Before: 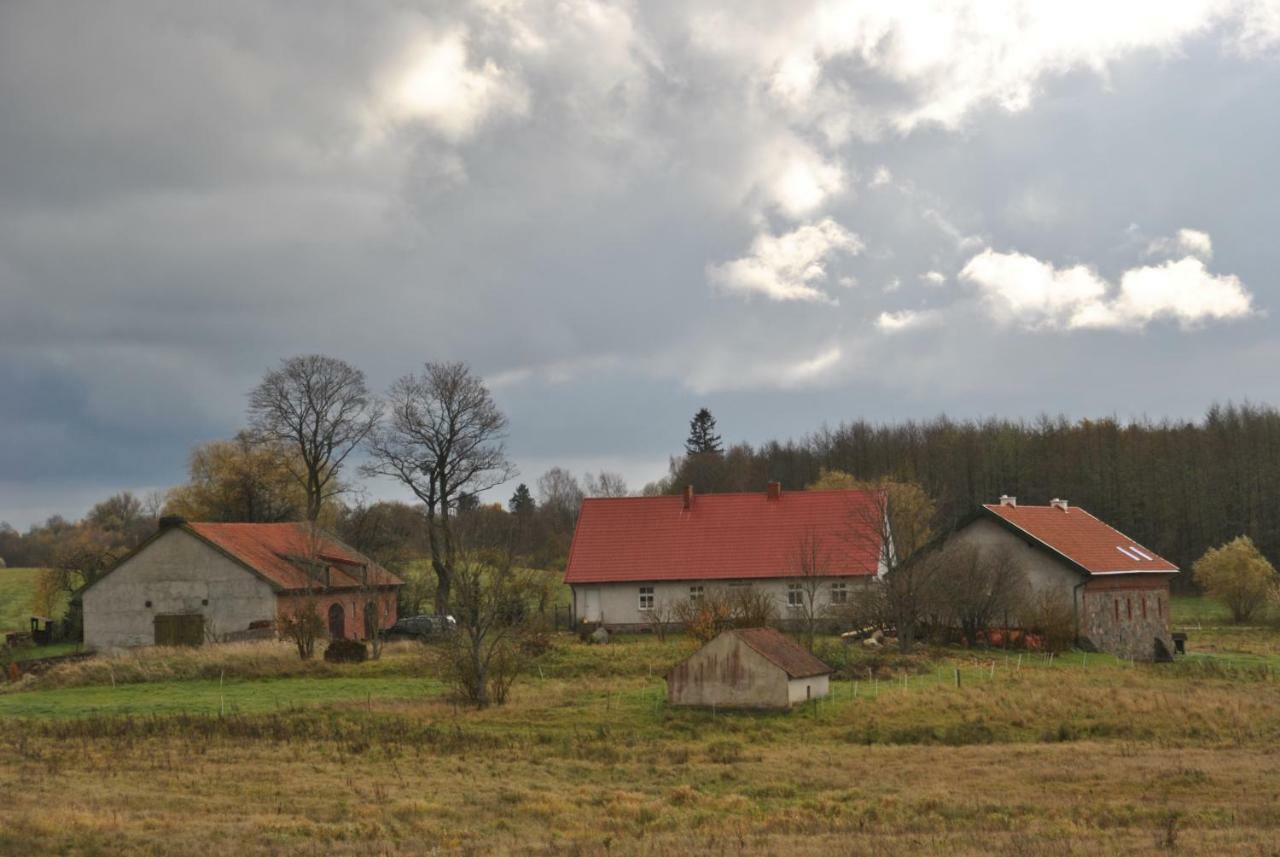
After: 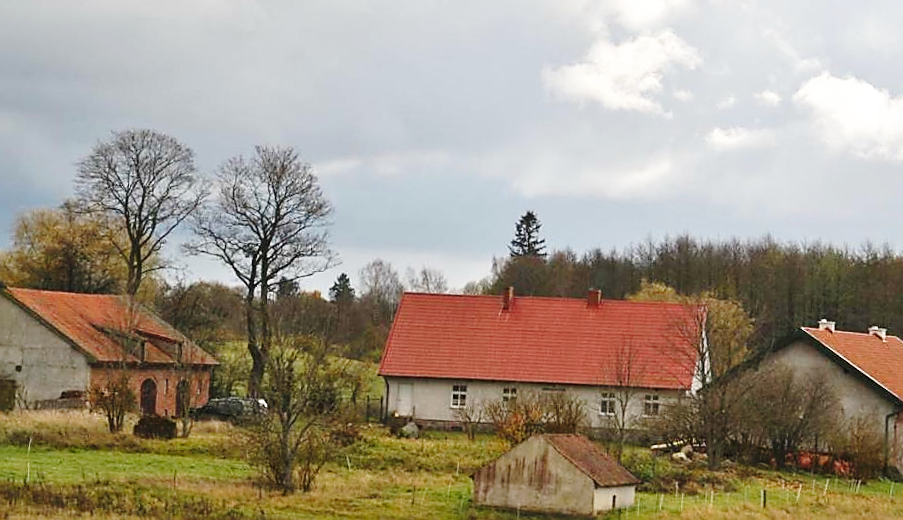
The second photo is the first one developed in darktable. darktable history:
sharpen: radius 1.393, amount 1.254, threshold 0.749
crop and rotate: angle -4.16°, left 9.85%, top 20.806%, right 12.119%, bottom 12.042%
base curve: curves: ch0 [(0, 0) (0.028, 0.03) (0.121, 0.232) (0.46, 0.748) (0.859, 0.968) (1, 1)], preserve colors none
